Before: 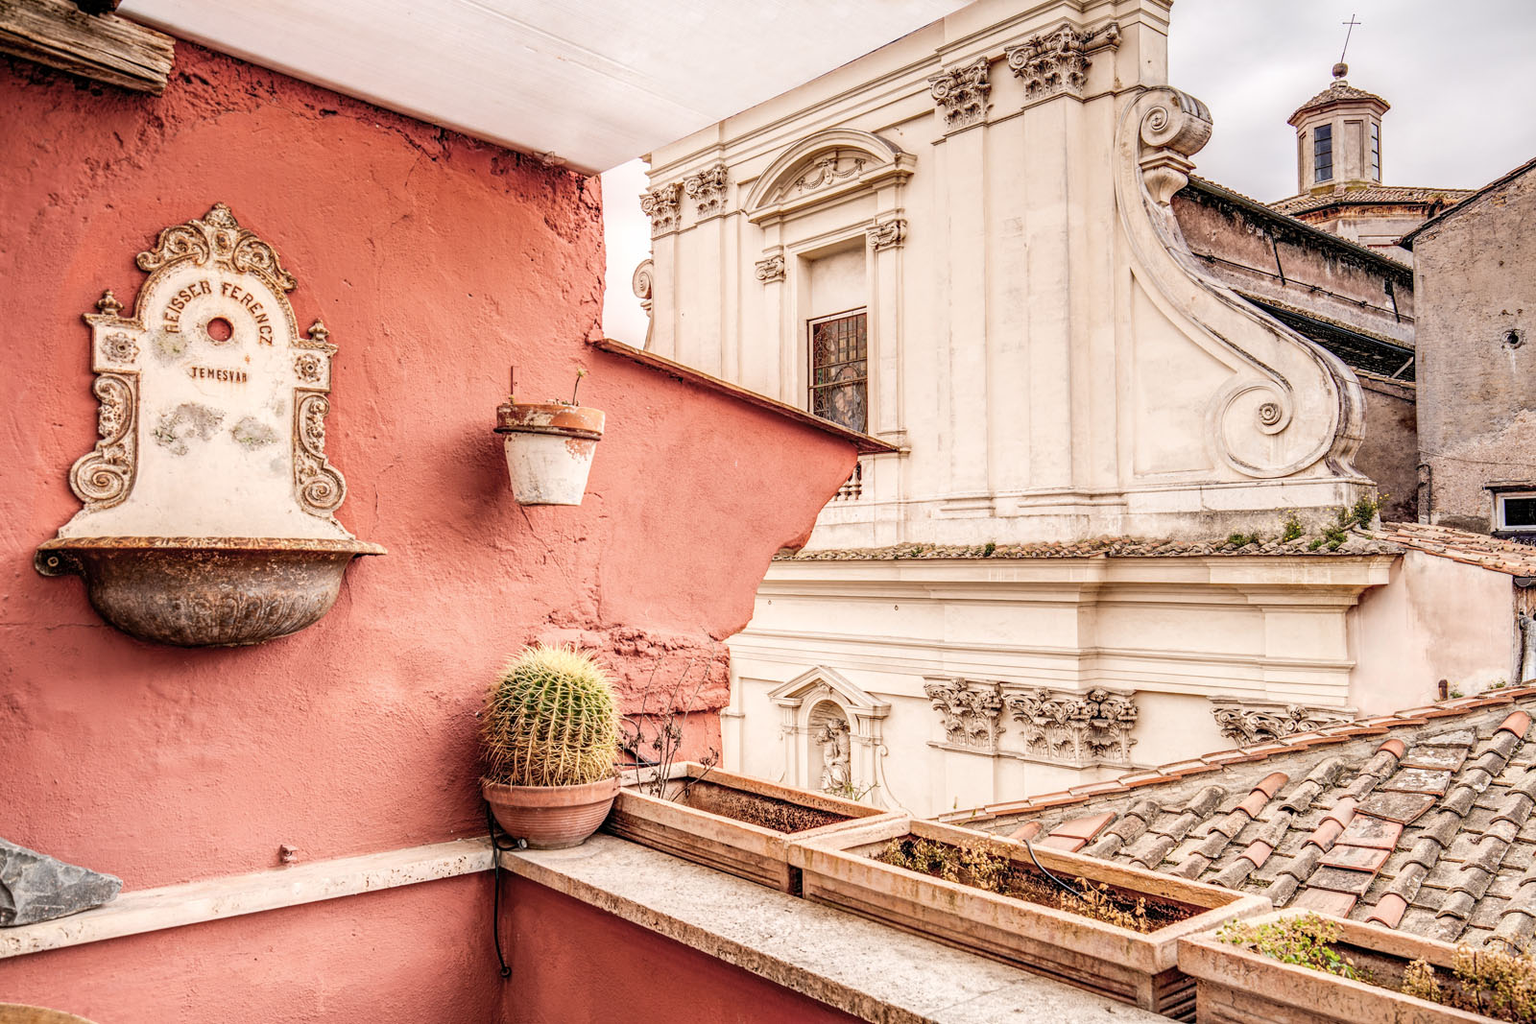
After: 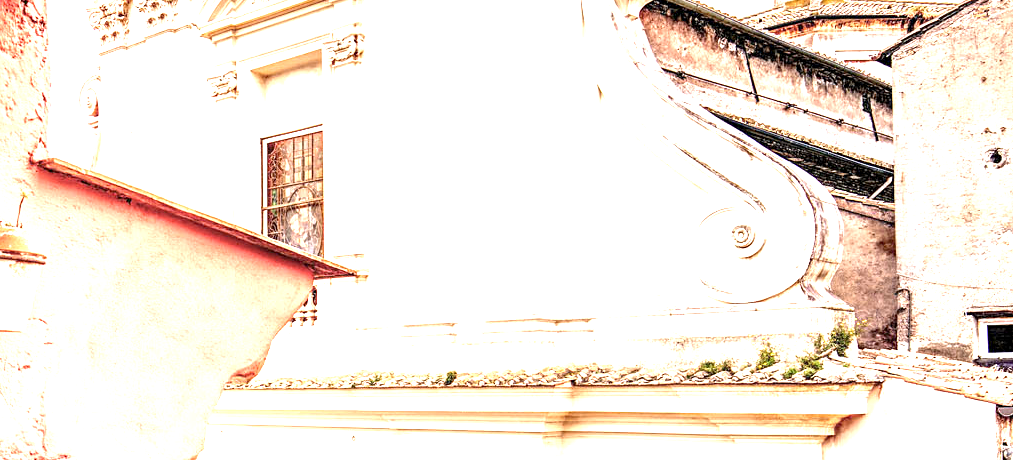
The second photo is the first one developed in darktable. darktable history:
exposure: black level correction 0.001, exposure 1.852 EV, compensate exposure bias true, compensate highlight preservation false
crop: left 36.264%, top 18.299%, right 0.397%, bottom 38.58%
